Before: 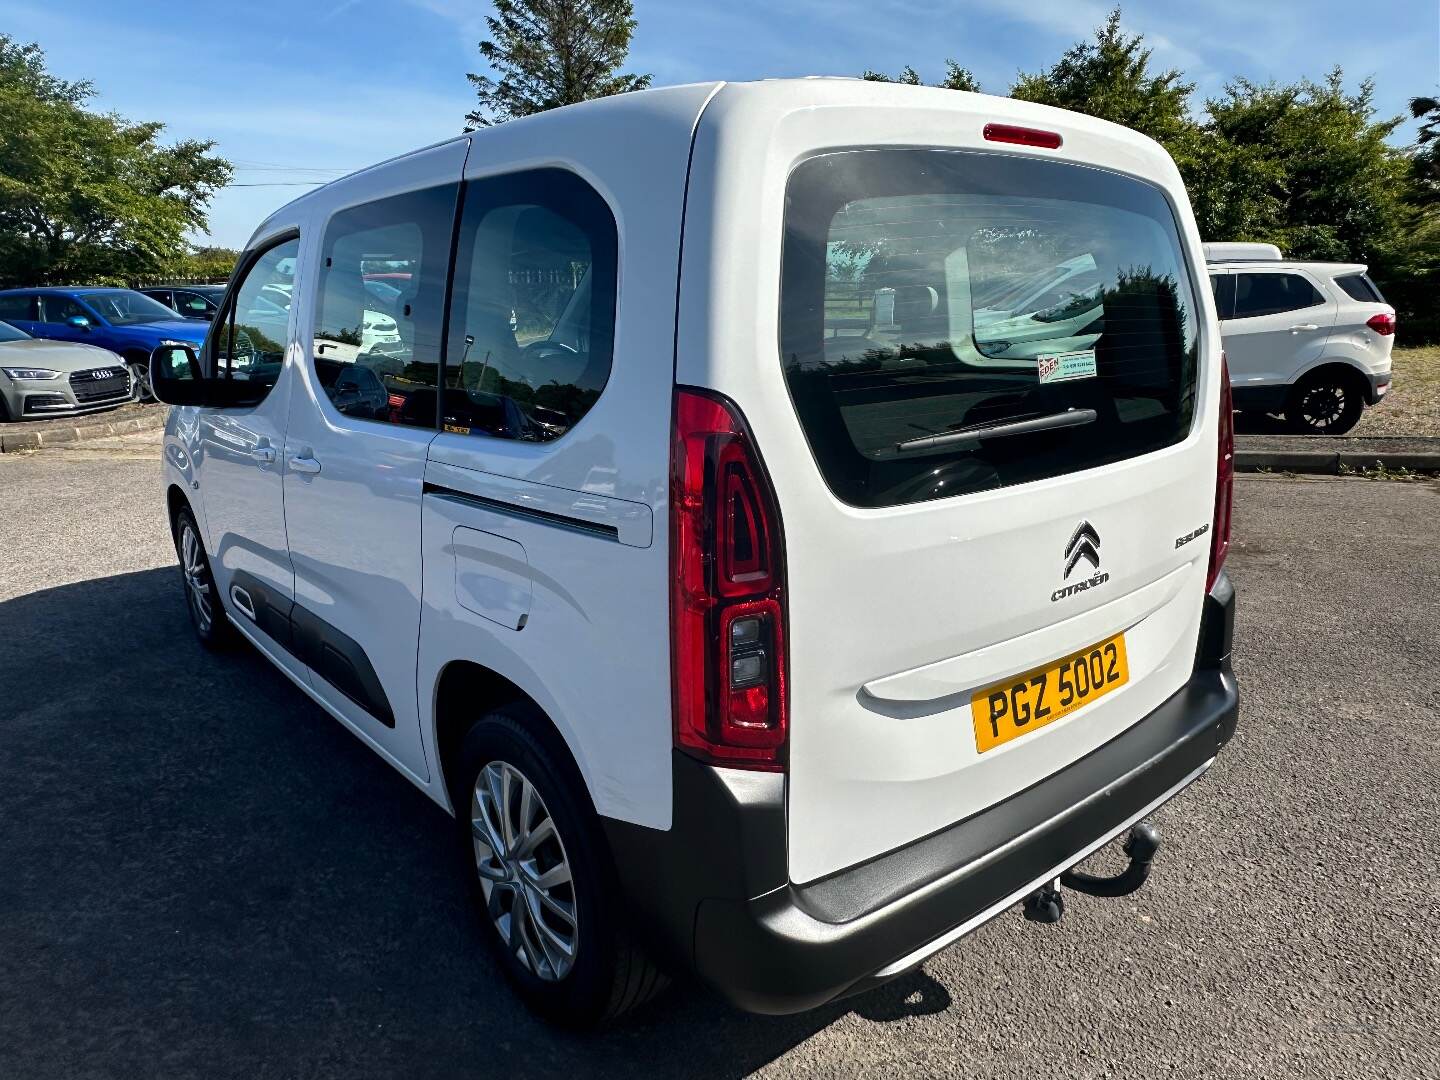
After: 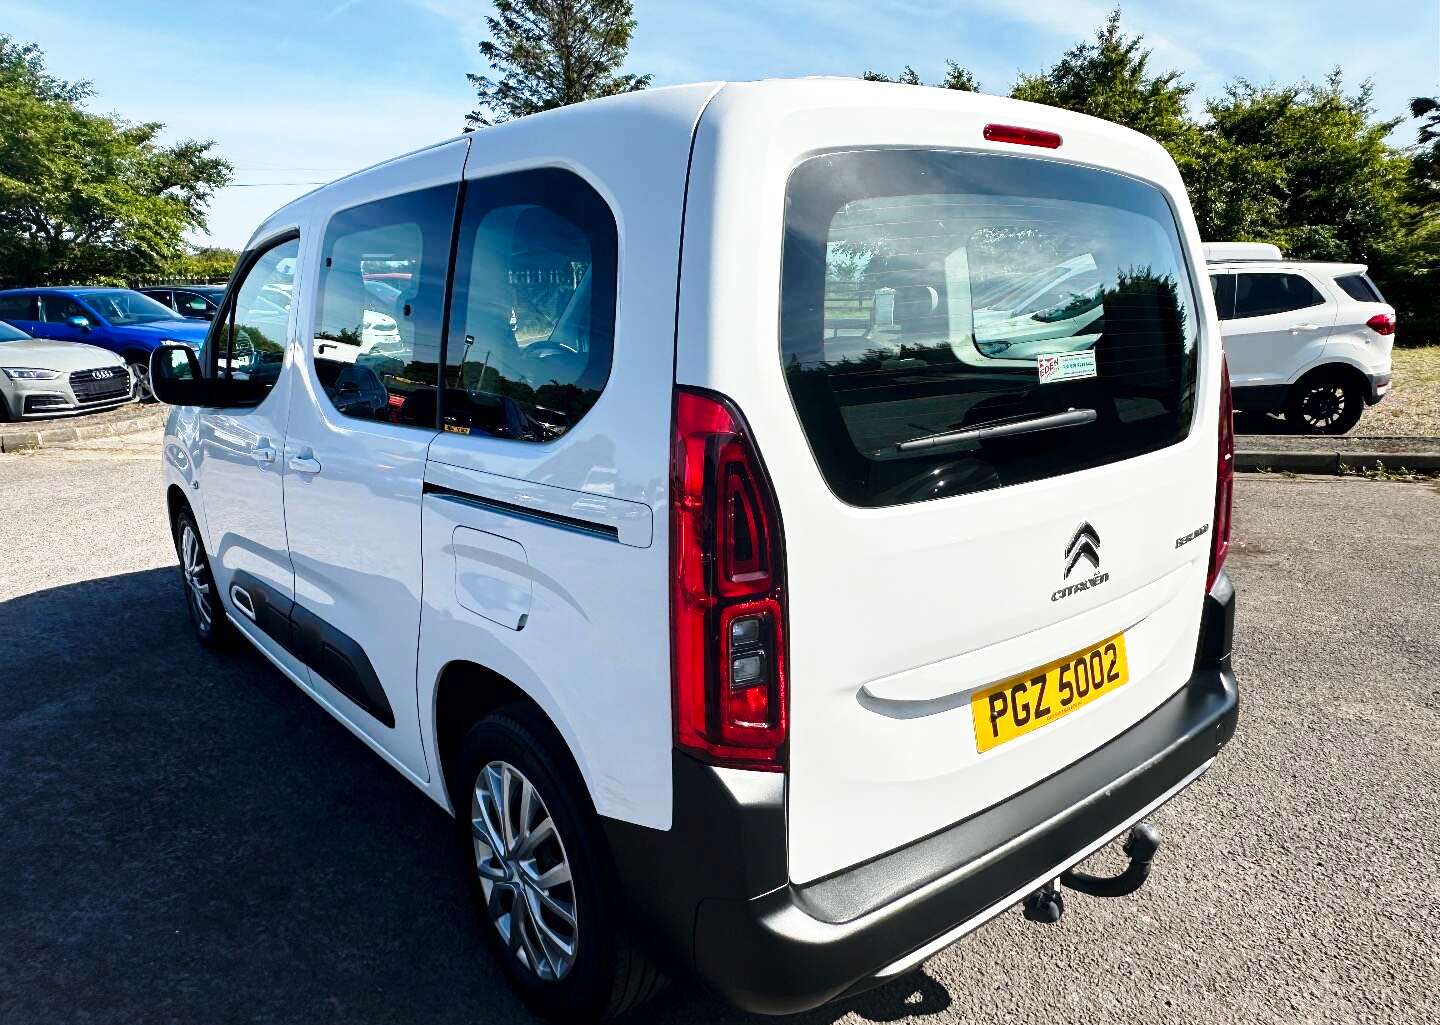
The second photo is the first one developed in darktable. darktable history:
base curve: curves: ch0 [(0, 0) (0.028, 0.03) (0.121, 0.232) (0.46, 0.748) (0.859, 0.968) (1, 1)], preserve colors none
crop and rotate: top 0.008%, bottom 5.047%
